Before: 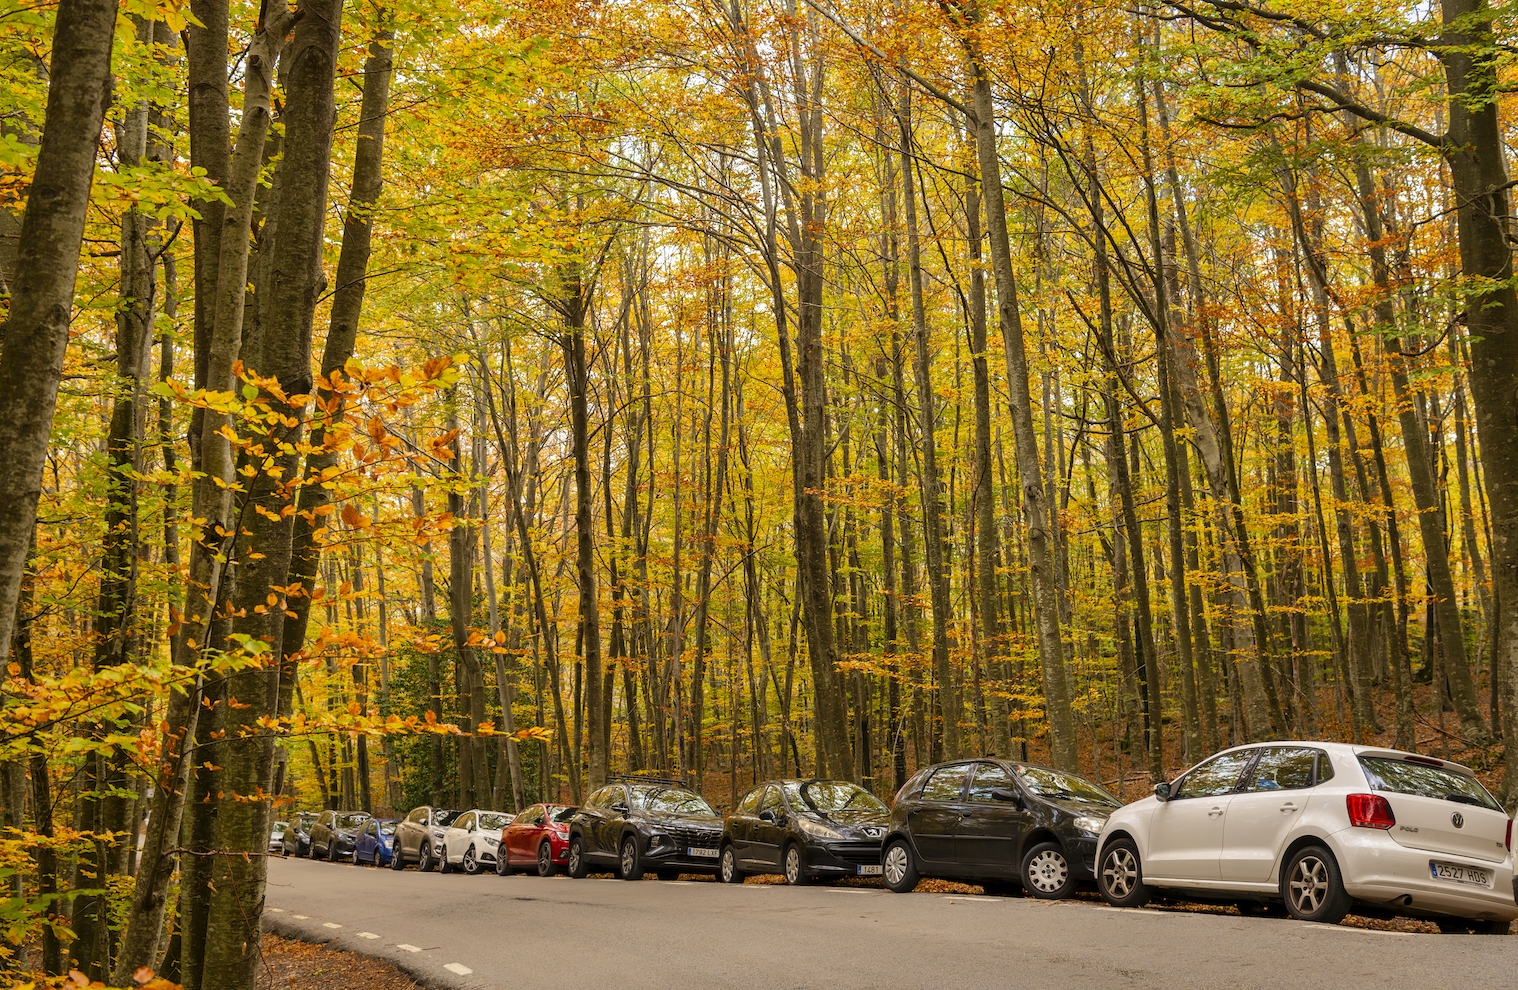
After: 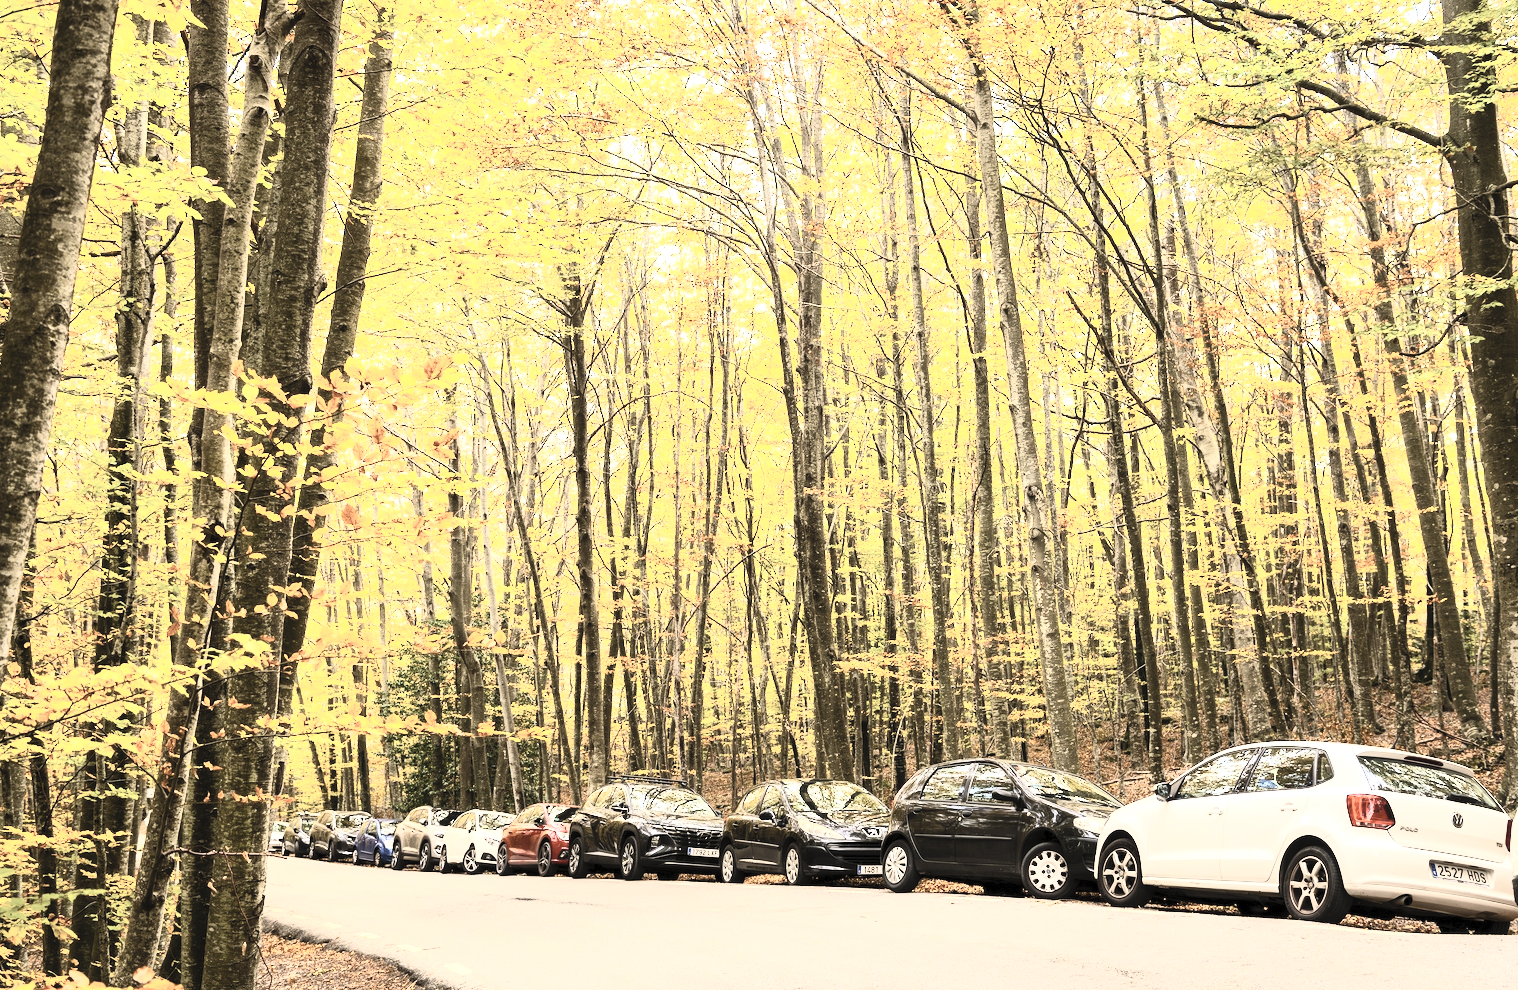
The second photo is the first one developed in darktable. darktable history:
contrast brightness saturation: contrast 0.56, brightness 0.57, saturation -0.349
exposure: compensate highlight preservation false
tone equalizer: -8 EV -1.1 EV, -7 EV -1.03 EV, -6 EV -0.897 EV, -5 EV -0.594 EV, -3 EV 0.593 EV, -2 EV 0.871 EV, -1 EV 1.01 EV, +0 EV 1.07 EV
